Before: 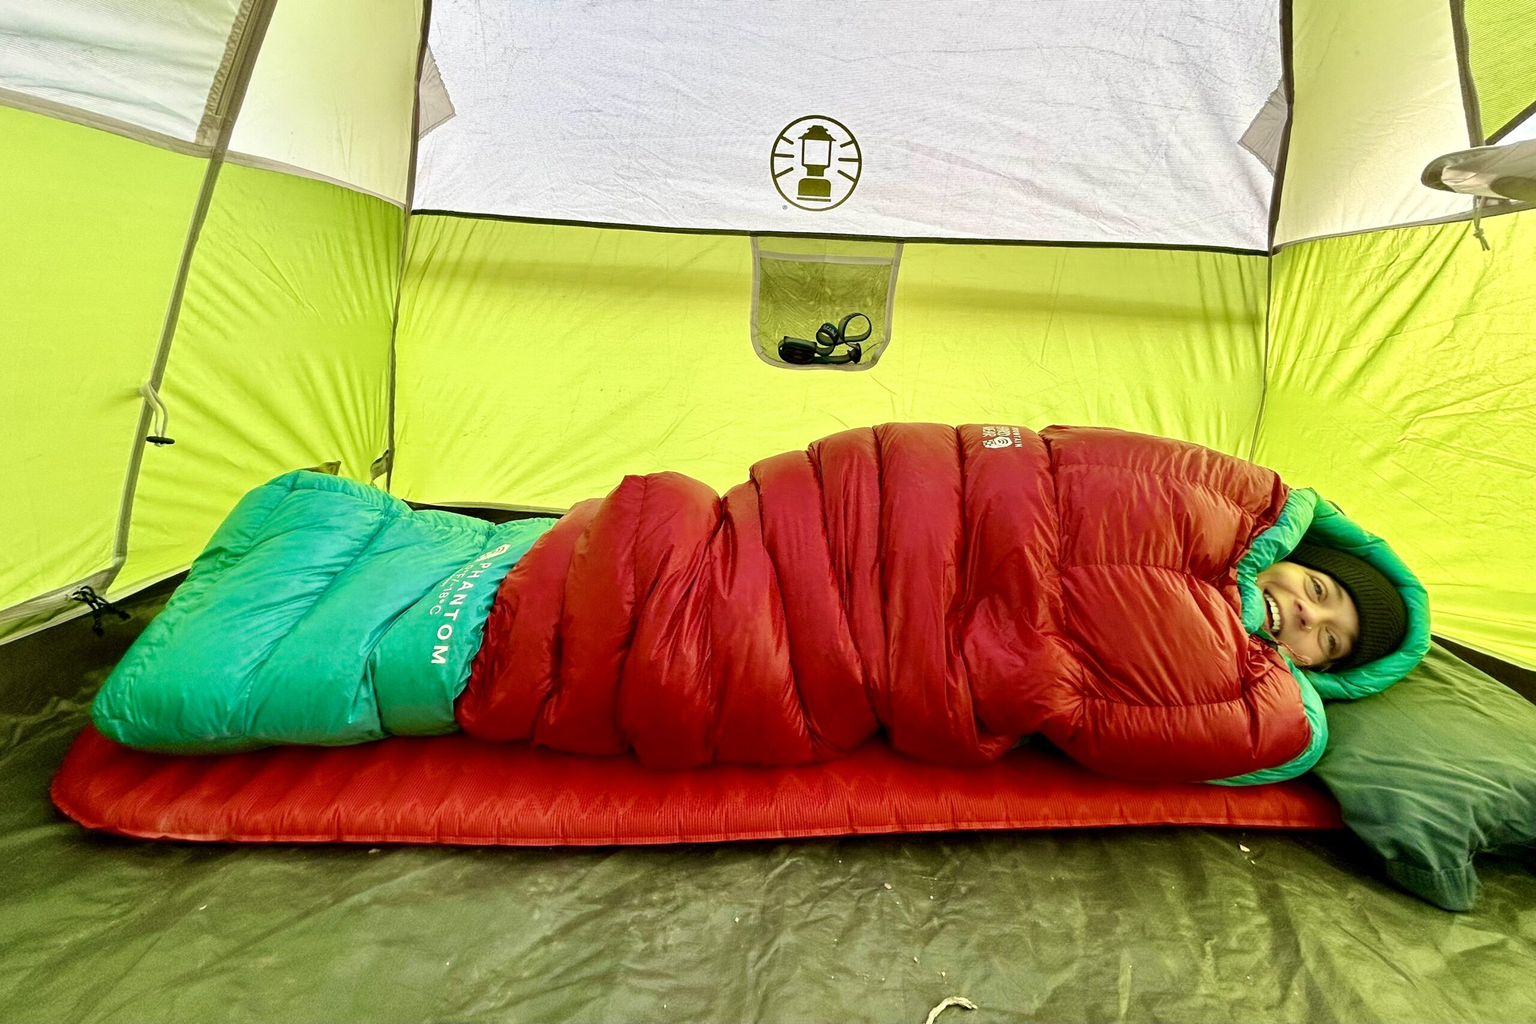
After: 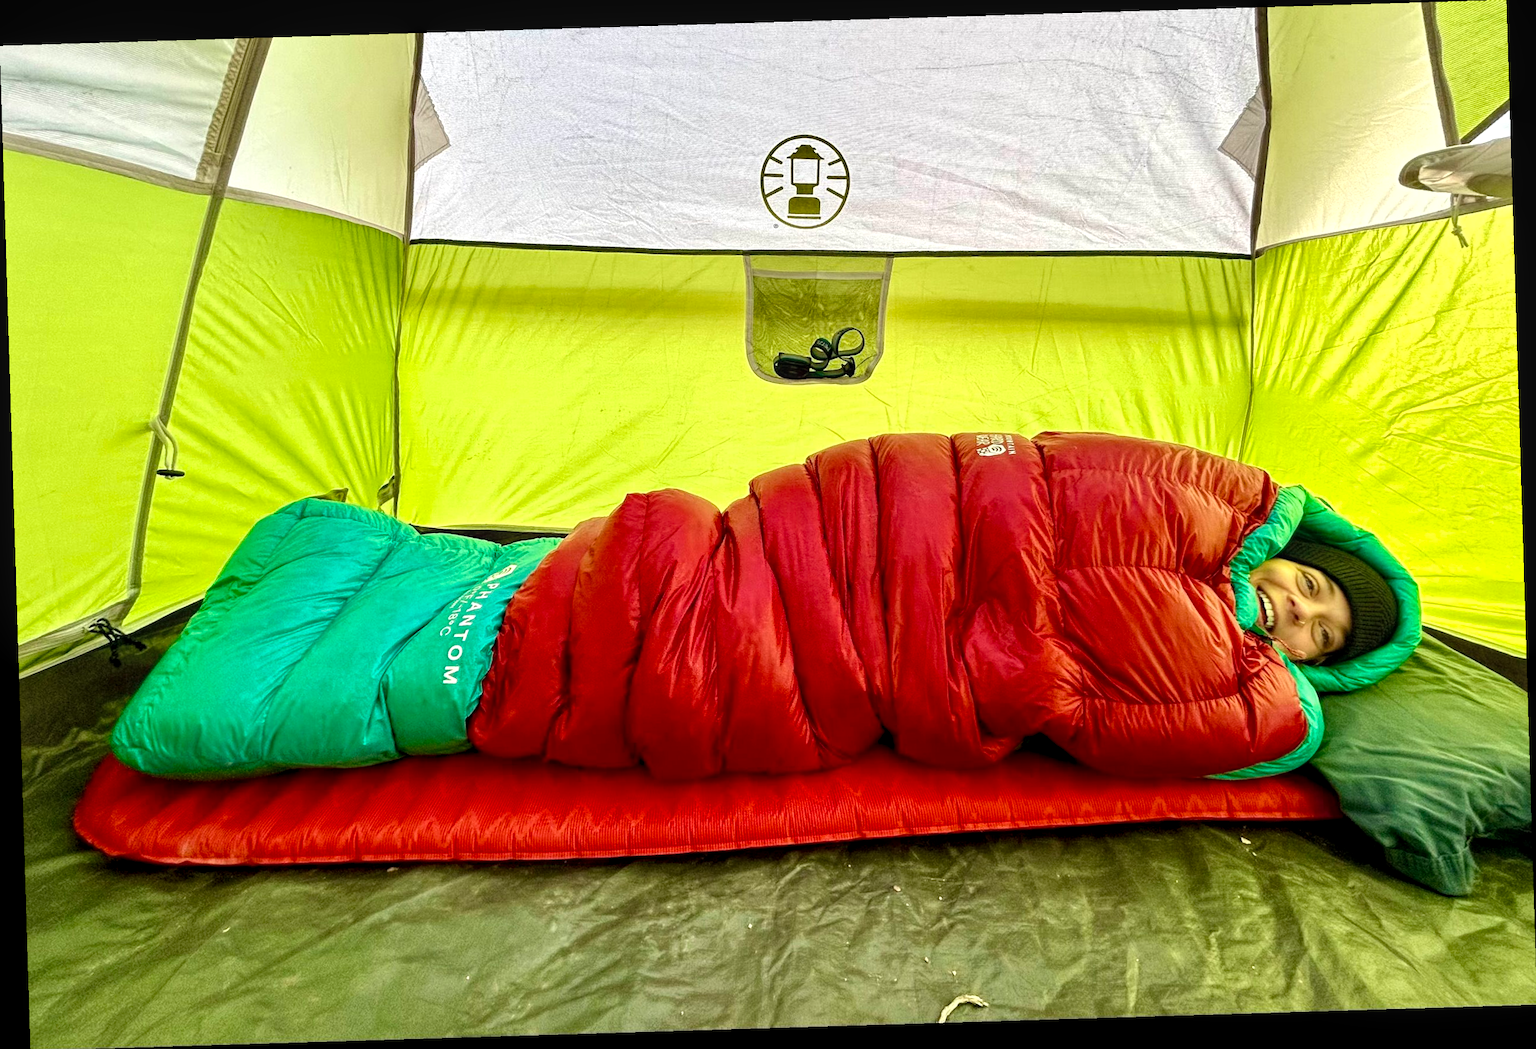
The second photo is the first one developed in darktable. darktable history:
rotate and perspective: rotation -1.75°, automatic cropping off
local contrast: highlights 99%, shadows 86%, detail 160%, midtone range 0.2
